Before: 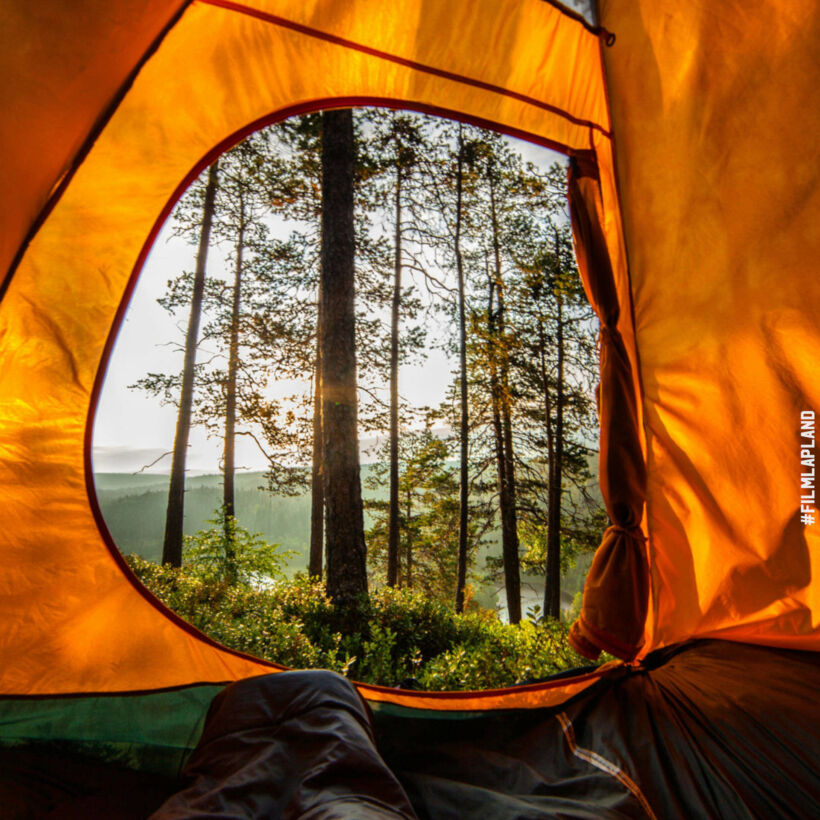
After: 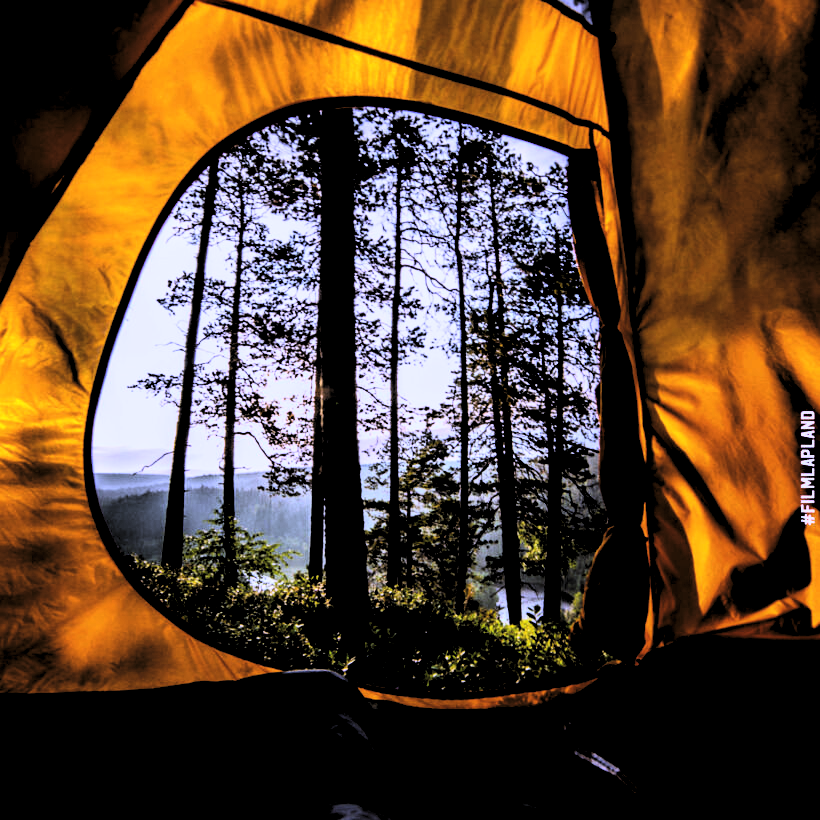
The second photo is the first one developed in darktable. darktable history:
white balance: red 0.98, blue 1.61
base curve: curves: ch0 [(0, 0) (0.028, 0.03) (0.121, 0.232) (0.46, 0.748) (0.859, 0.968) (1, 1)]
levels: levels [0.514, 0.759, 1]
